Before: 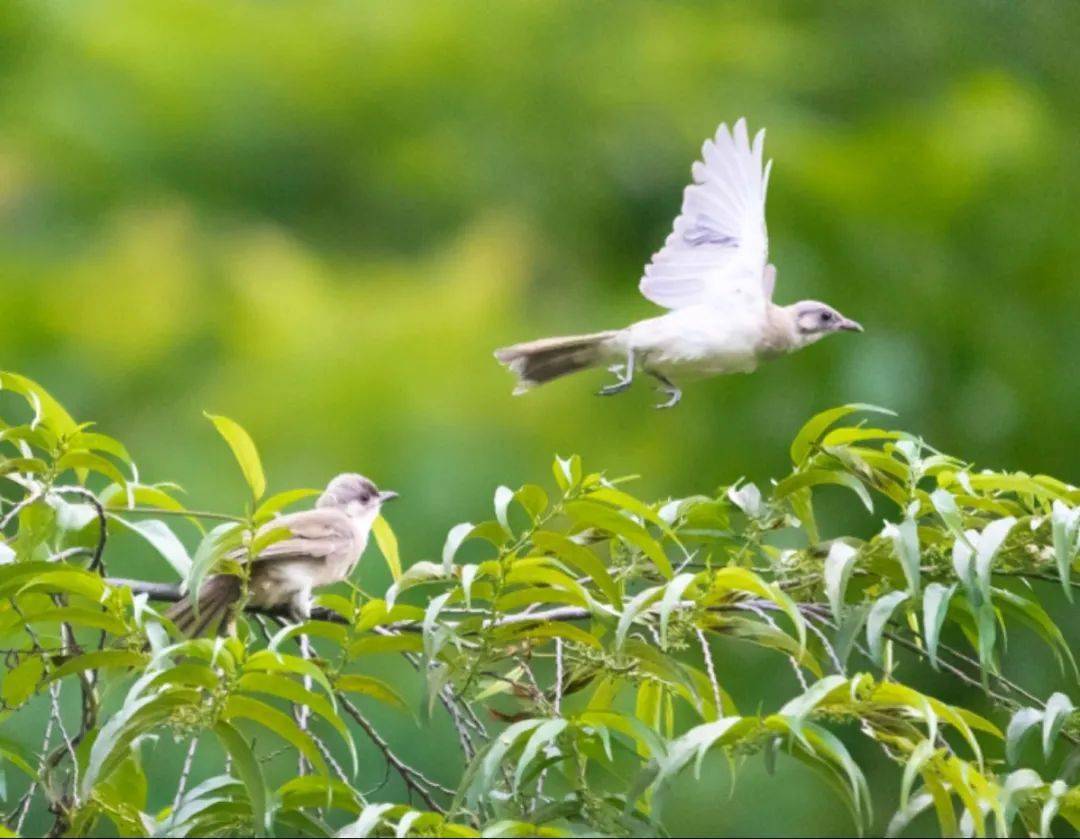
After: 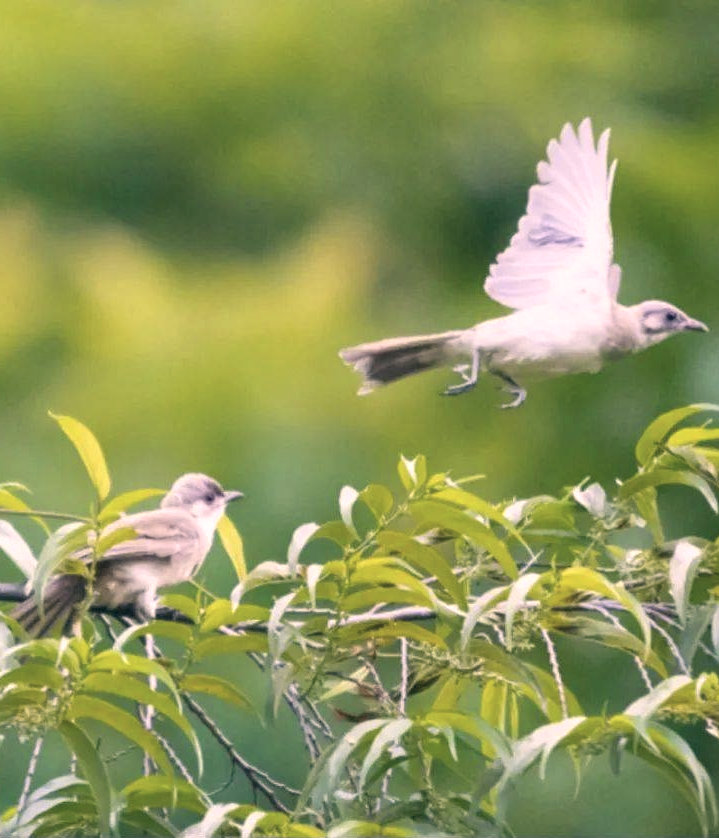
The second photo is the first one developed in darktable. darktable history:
crop and rotate: left 14.395%, right 18.98%
local contrast: highlights 100%, shadows 100%, detail 119%, midtone range 0.2
color correction: highlights a* 13.97, highlights b* 6.03, shadows a* -5.78, shadows b* -15.26, saturation 0.83
